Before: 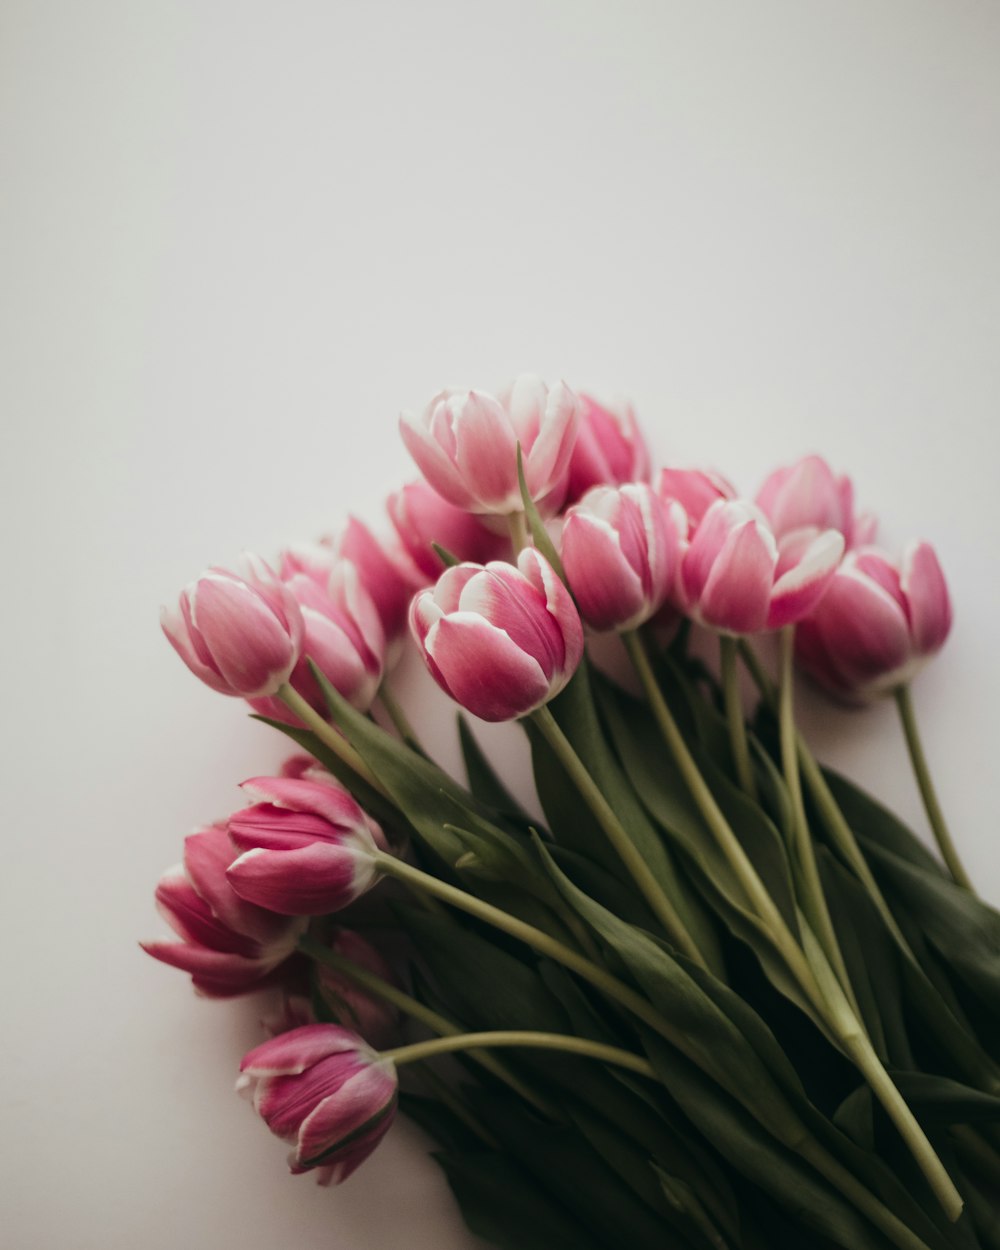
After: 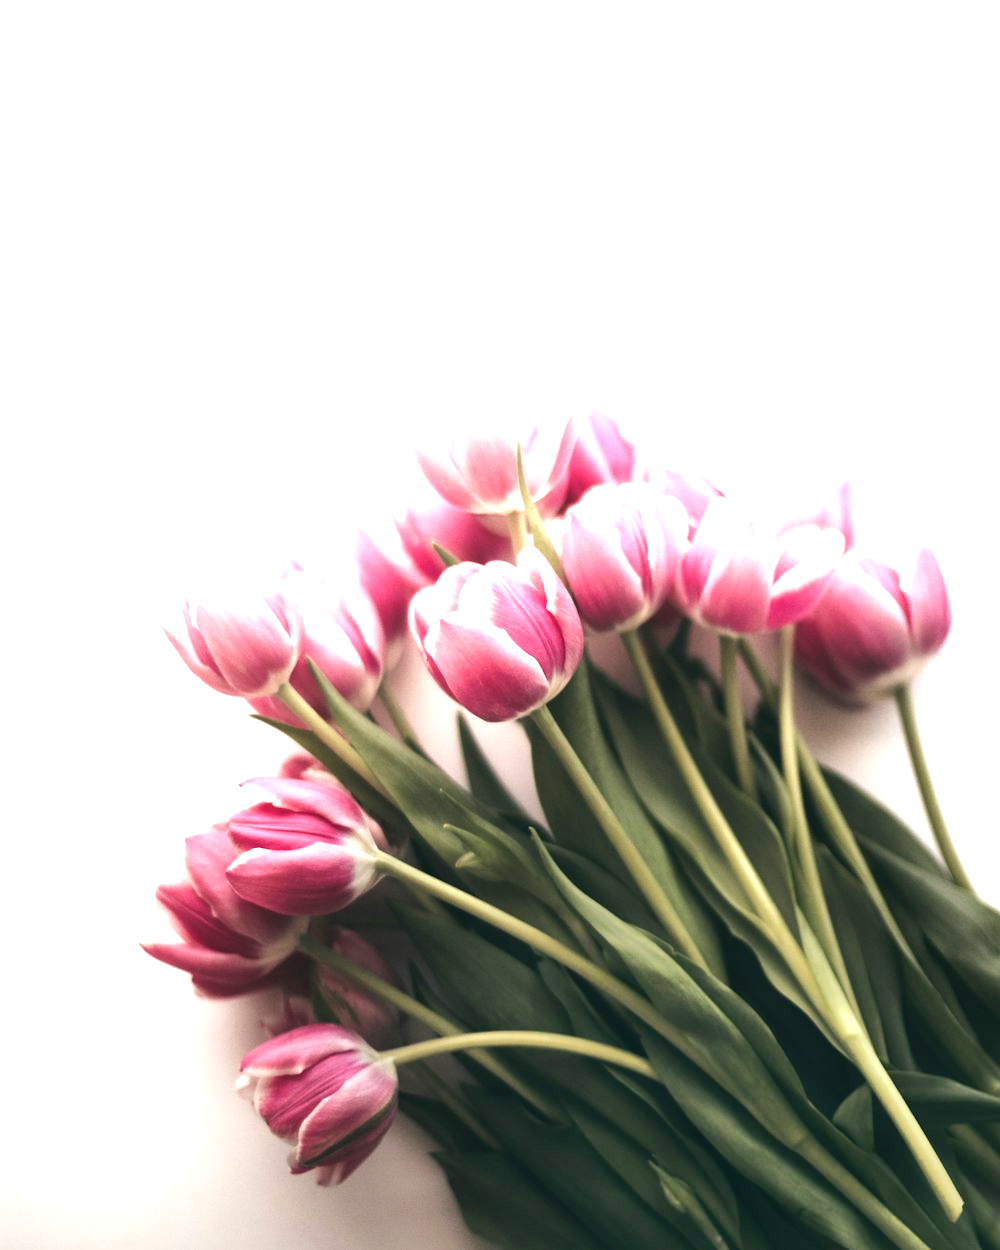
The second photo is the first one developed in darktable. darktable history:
white balance: red 0.988, blue 1.017
graduated density: rotation -180°, offset 27.42
shadows and highlights: radius 110.86, shadows 51.09, white point adjustment 9.16, highlights -4.17, highlights color adjustment 32.2%, soften with gaussian
exposure: black level correction 0, exposure 1.5 EV, compensate exposure bias true, compensate highlight preservation false
